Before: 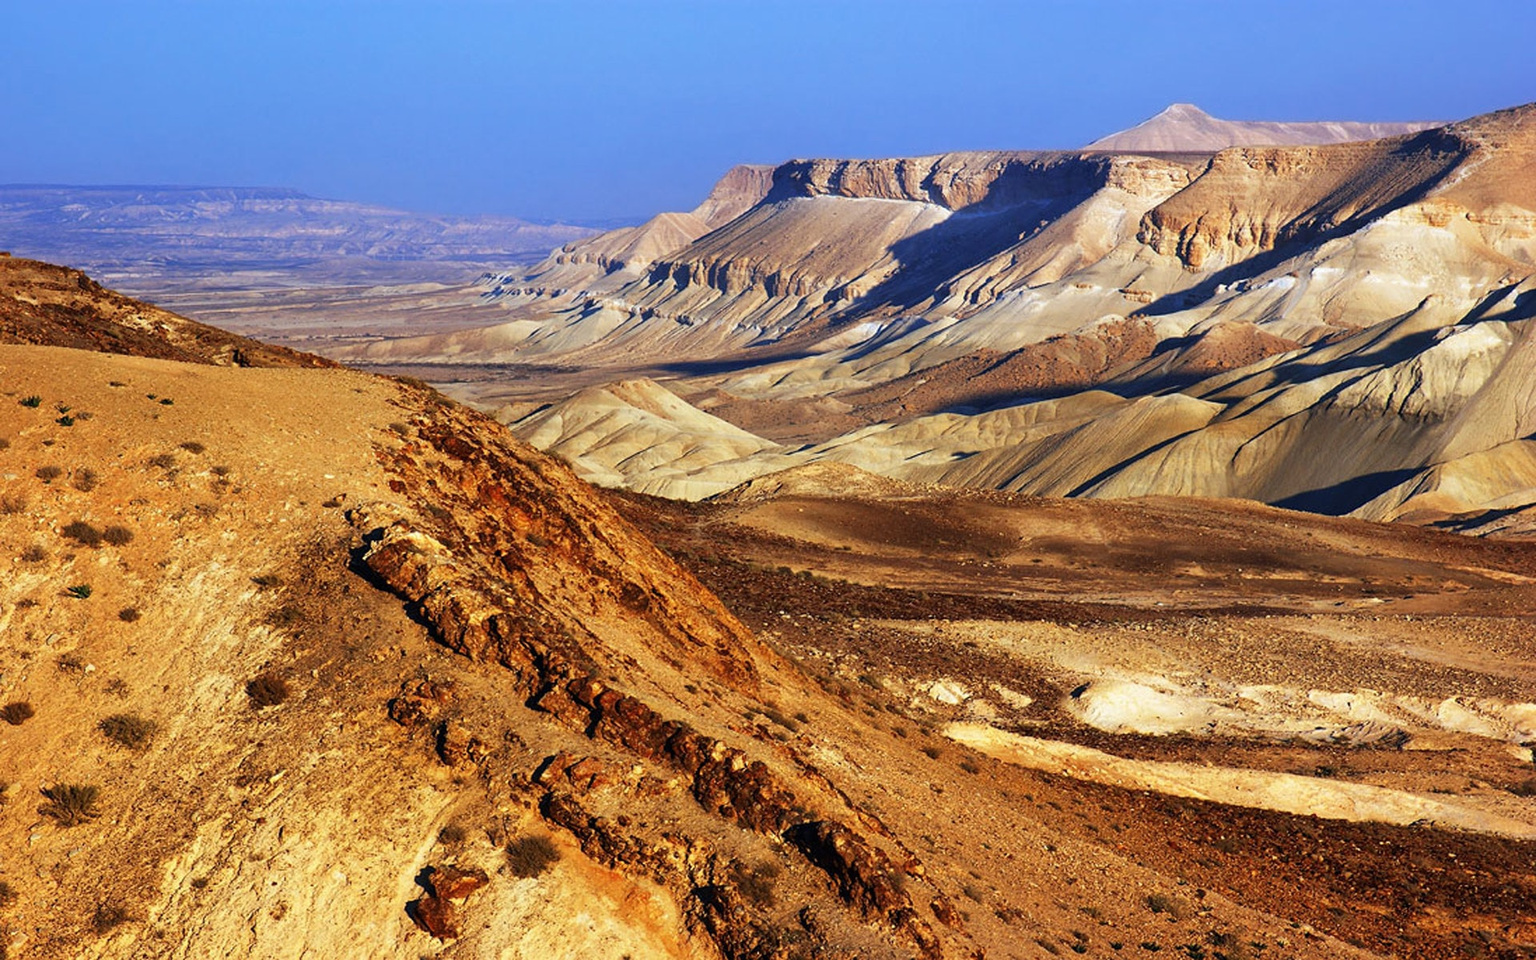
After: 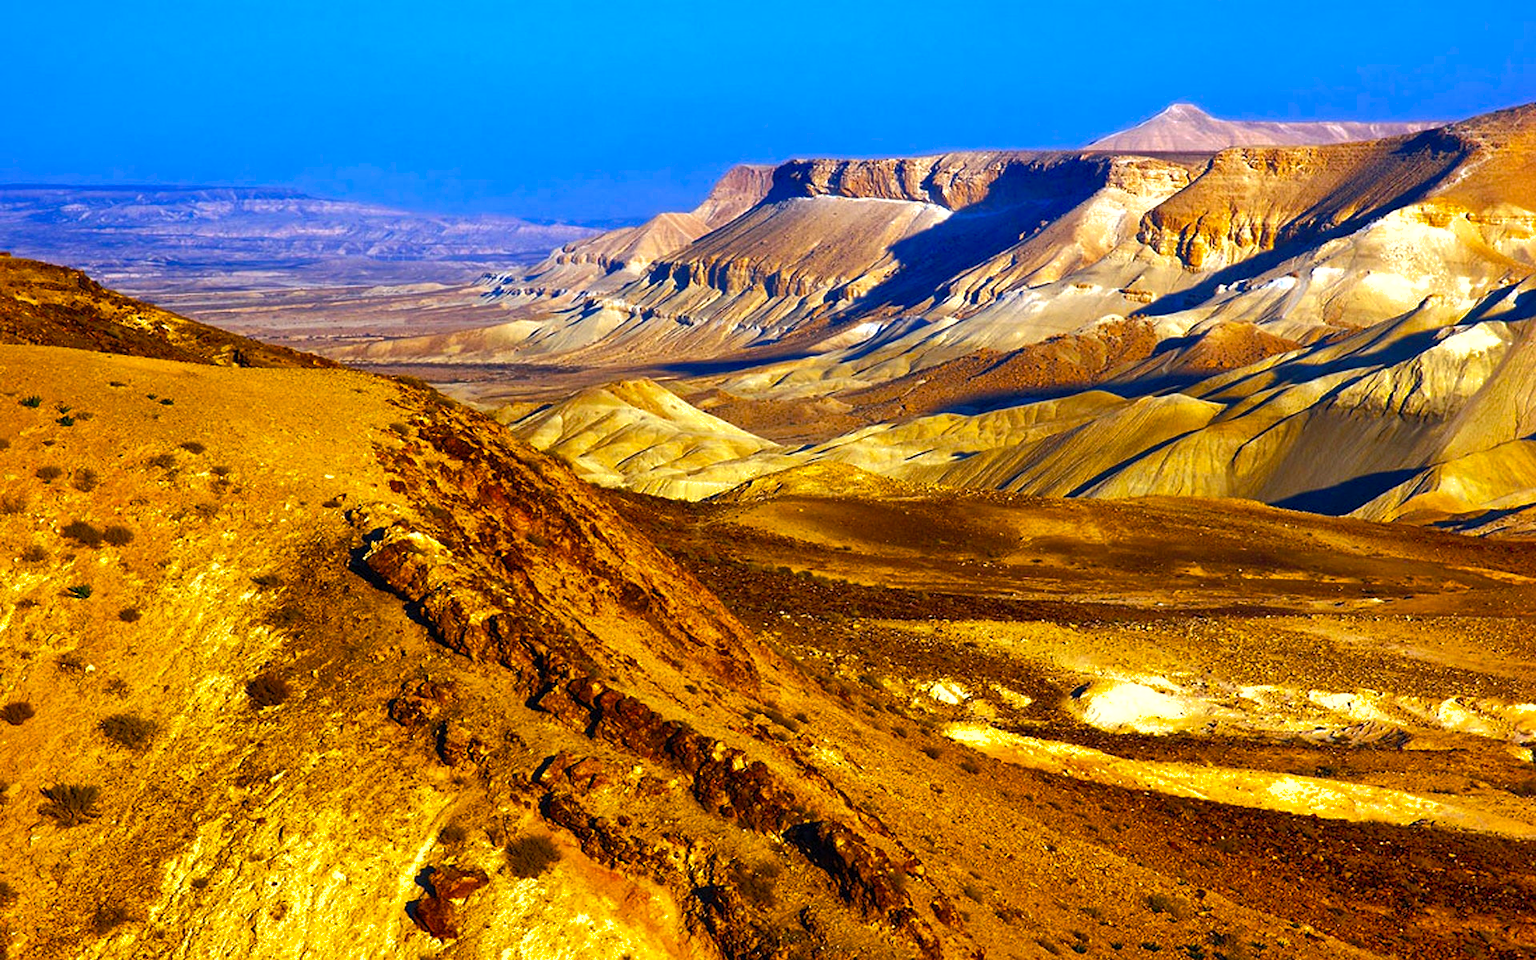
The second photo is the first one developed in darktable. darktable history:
shadows and highlights: on, module defaults
color balance rgb: linear chroma grading › global chroma 9%, perceptual saturation grading › global saturation 36%, perceptual saturation grading › shadows 35%, perceptual brilliance grading › global brilliance 15%, perceptual brilliance grading › shadows -35%, global vibrance 15%
